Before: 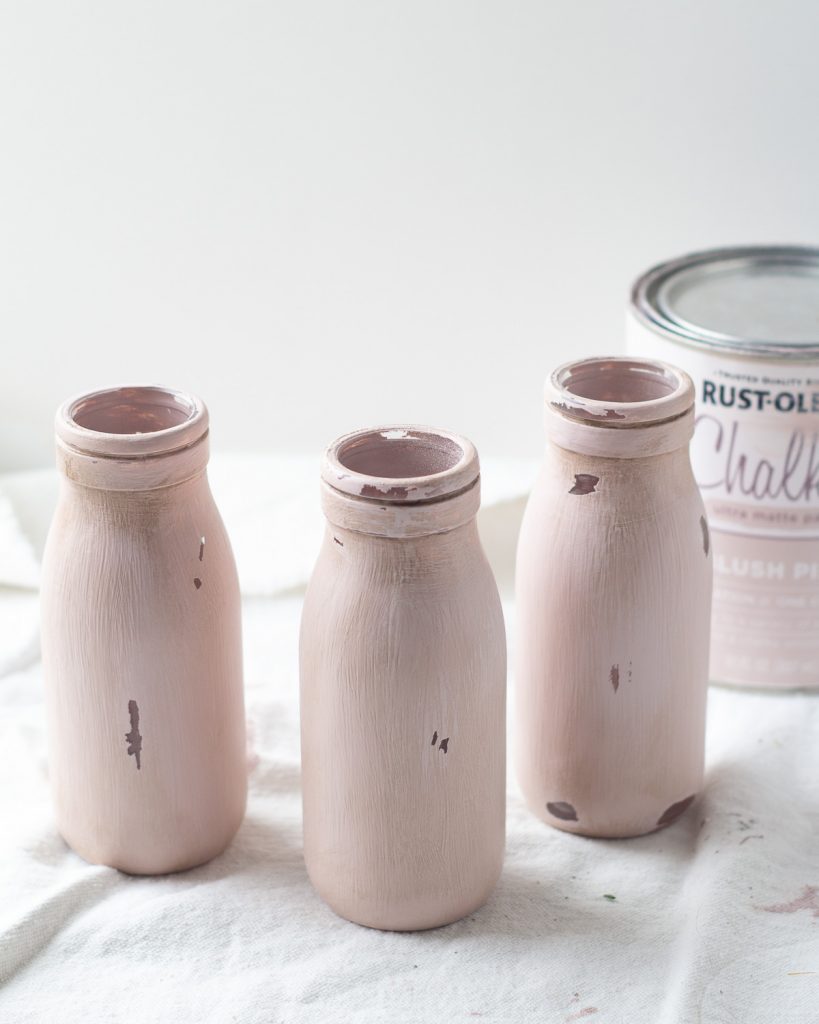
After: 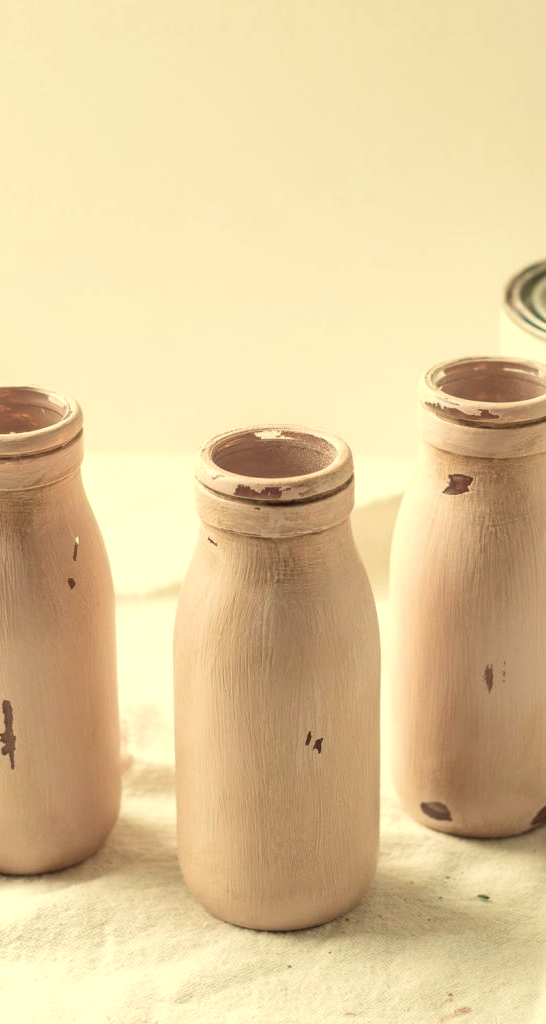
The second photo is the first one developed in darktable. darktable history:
white balance: red 1.08, blue 0.791
crop and rotate: left 15.446%, right 17.836%
velvia: on, module defaults
local contrast: detail 130%
